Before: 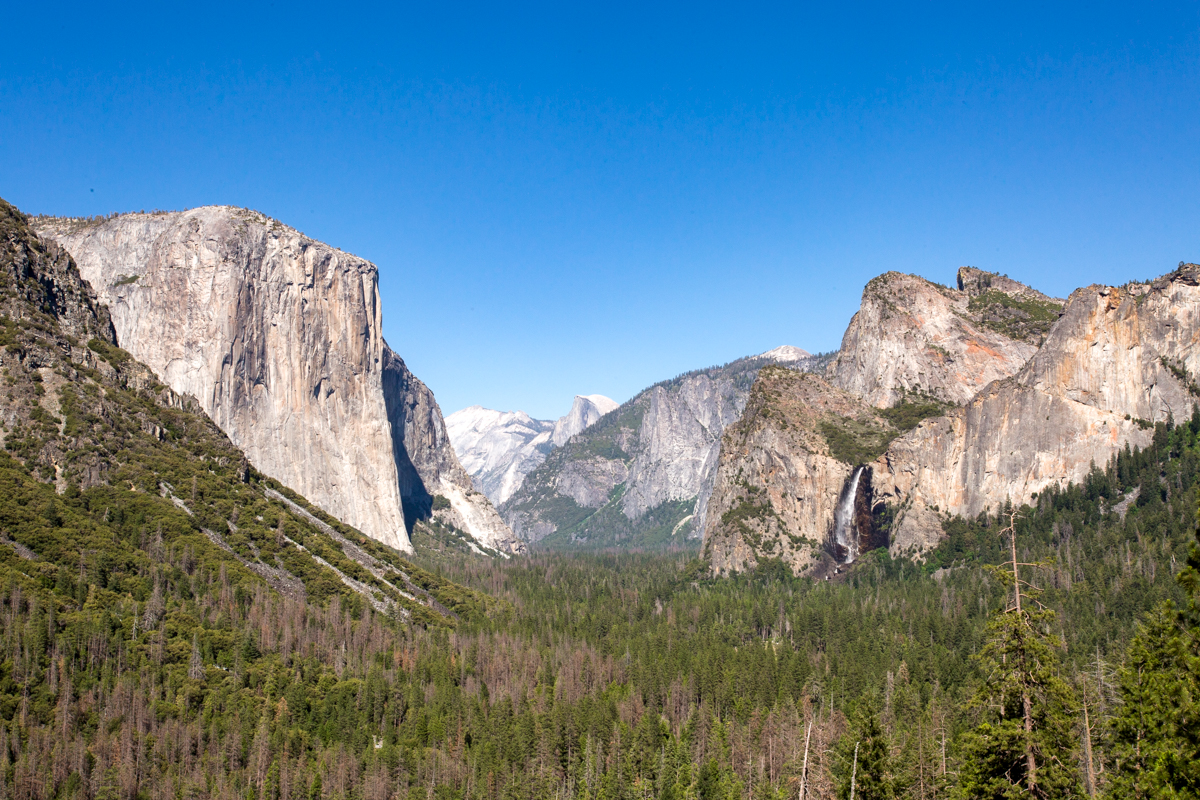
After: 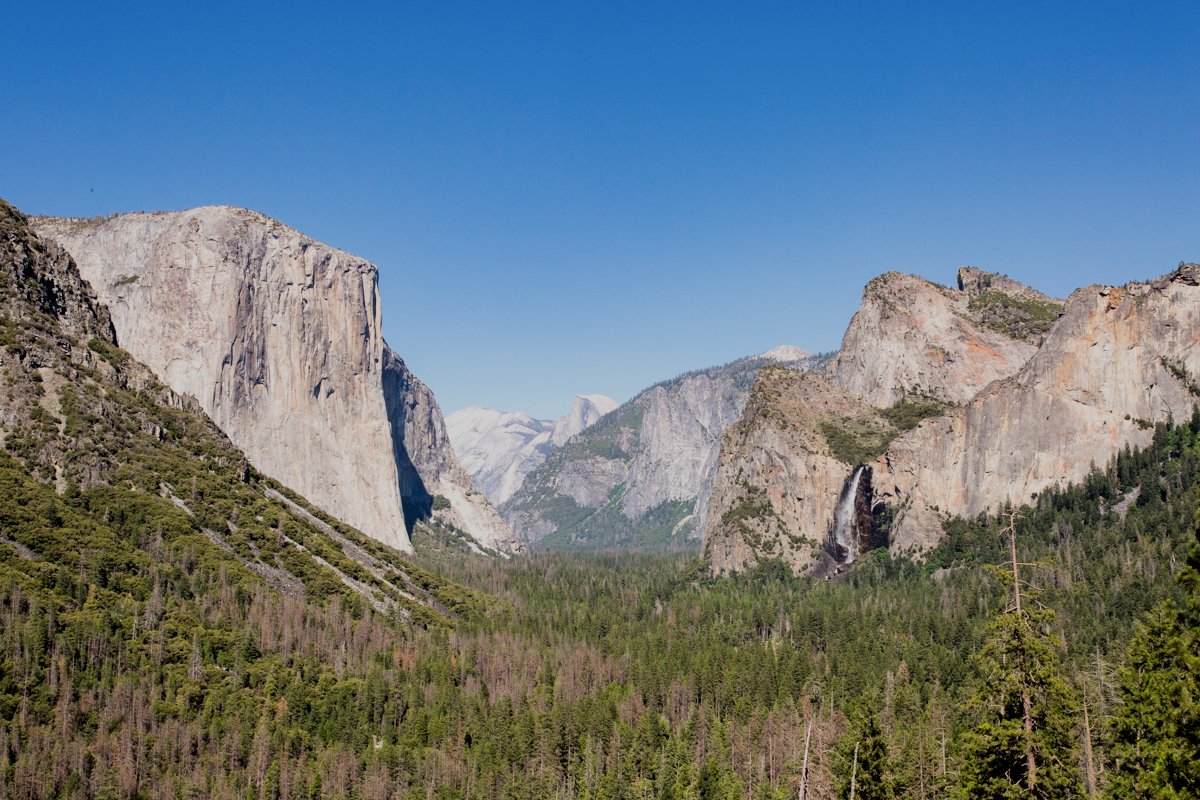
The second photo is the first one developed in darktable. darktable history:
filmic rgb: black relative exposure -7.08 EV, white relative exposure 5.38 EV, hardness 3.03
